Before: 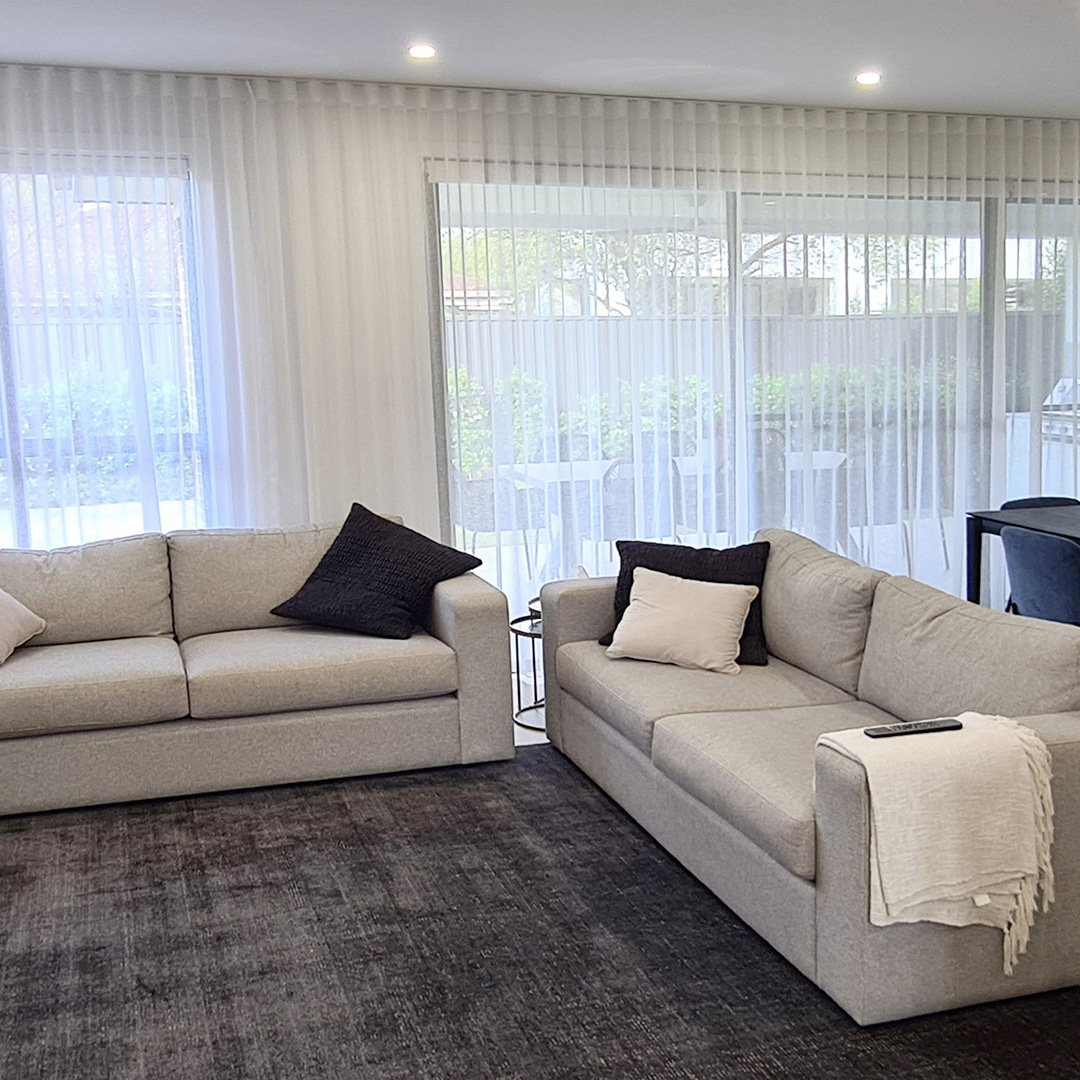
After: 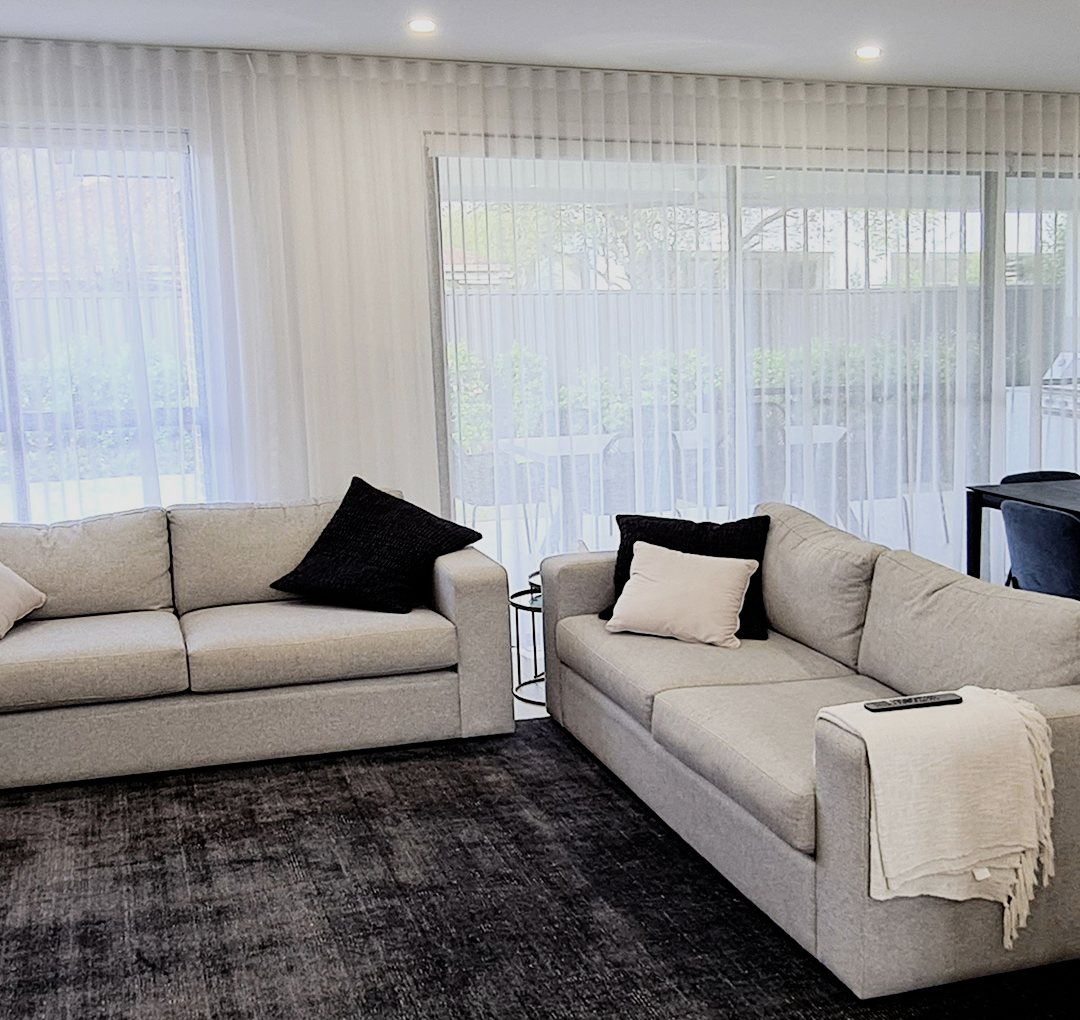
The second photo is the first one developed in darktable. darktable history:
filmic rgb: black relative exposure -5 EV, hardness 2.88, contrast 1.3, highlights saturation mix -30%
crop and rotate: top 2.479%, bottom 3.018%
